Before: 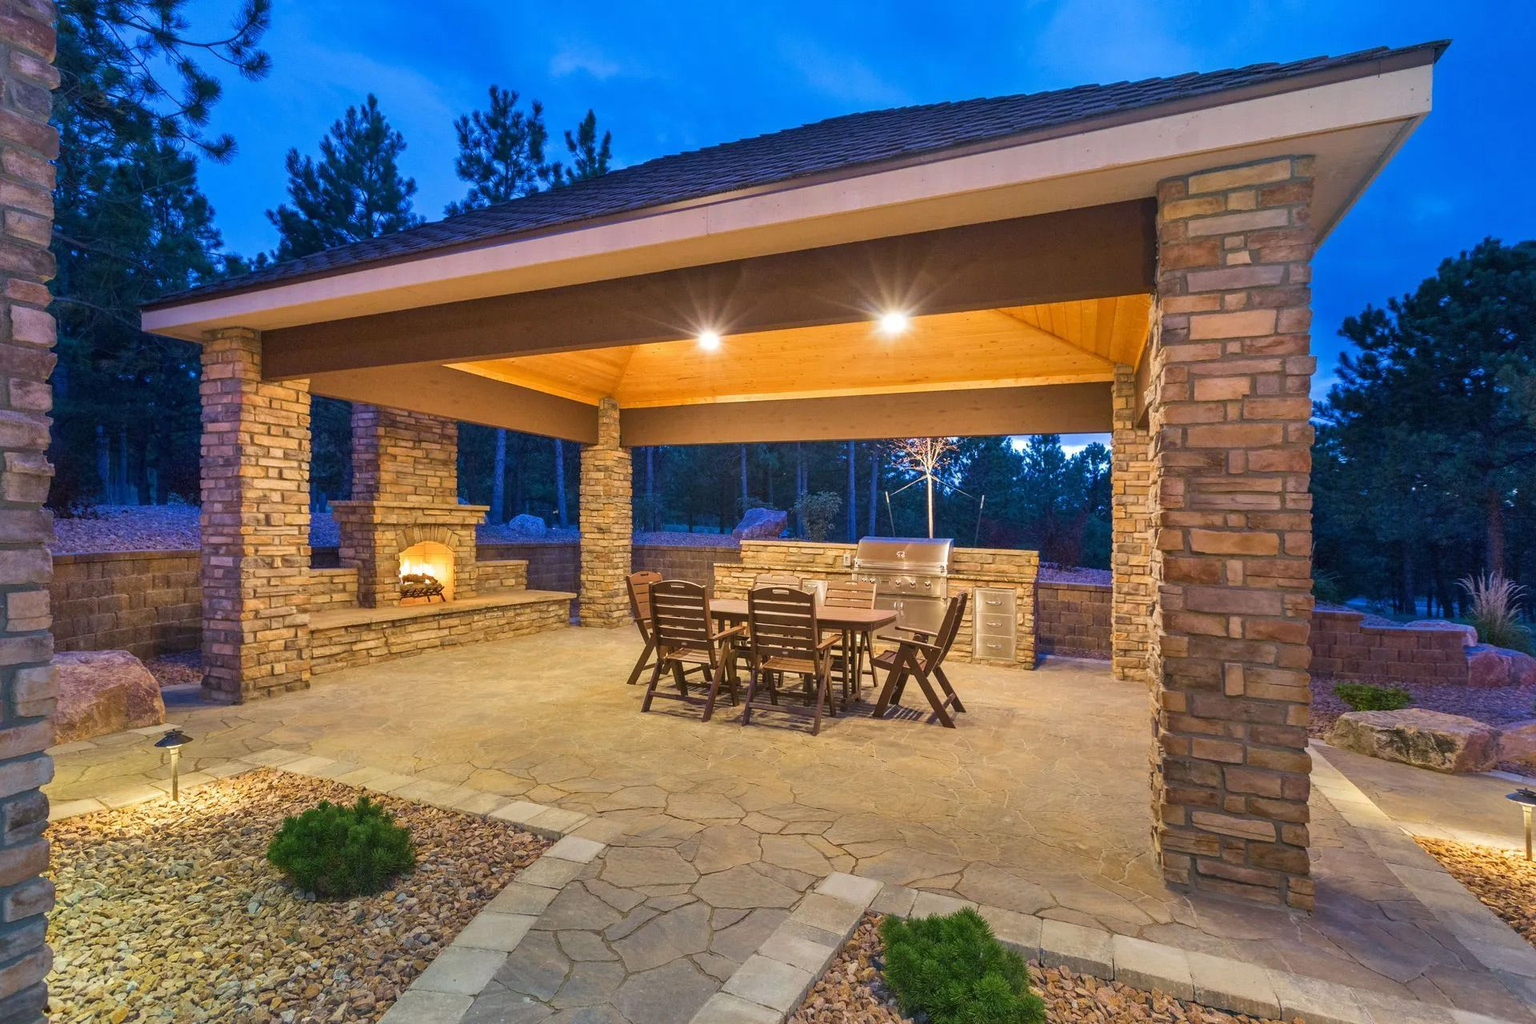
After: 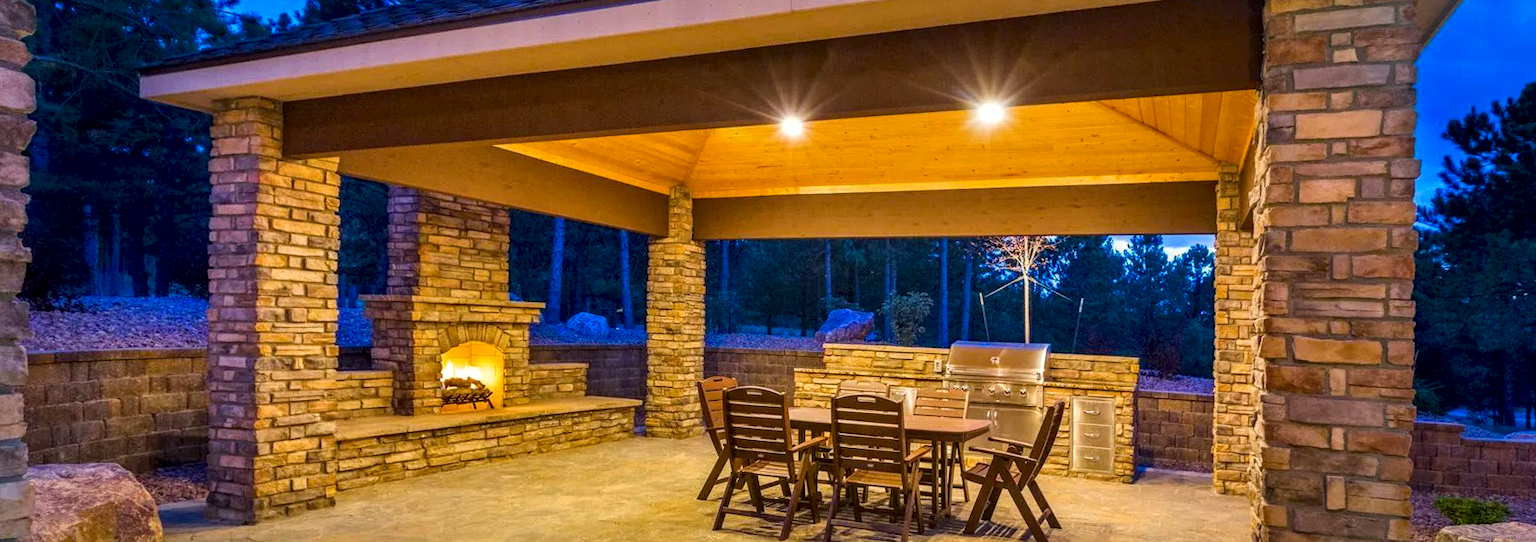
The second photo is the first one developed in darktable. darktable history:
local contrast: detail 150%
color balance rgb: linear chroma grading › global chroma 33.4%
rotate and perspective: rotation 0.679°, lens shift (horizontal) 0.136, crop left 0.009, crop right 0.991, crop top 0.078, crop bottom 0.95
graduated density: on, module defaults
crop: left 1.744%, top 19.225%, right 5.069%, bottom 28.357%
